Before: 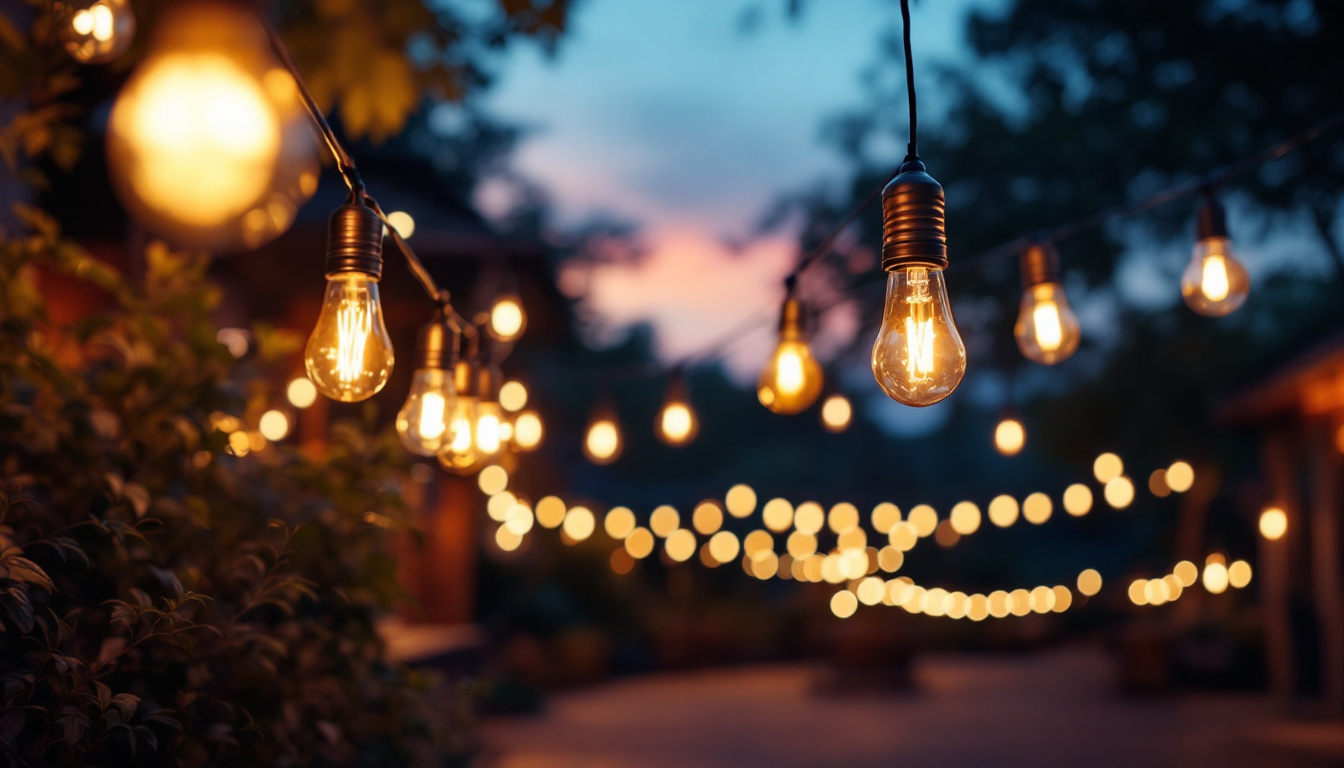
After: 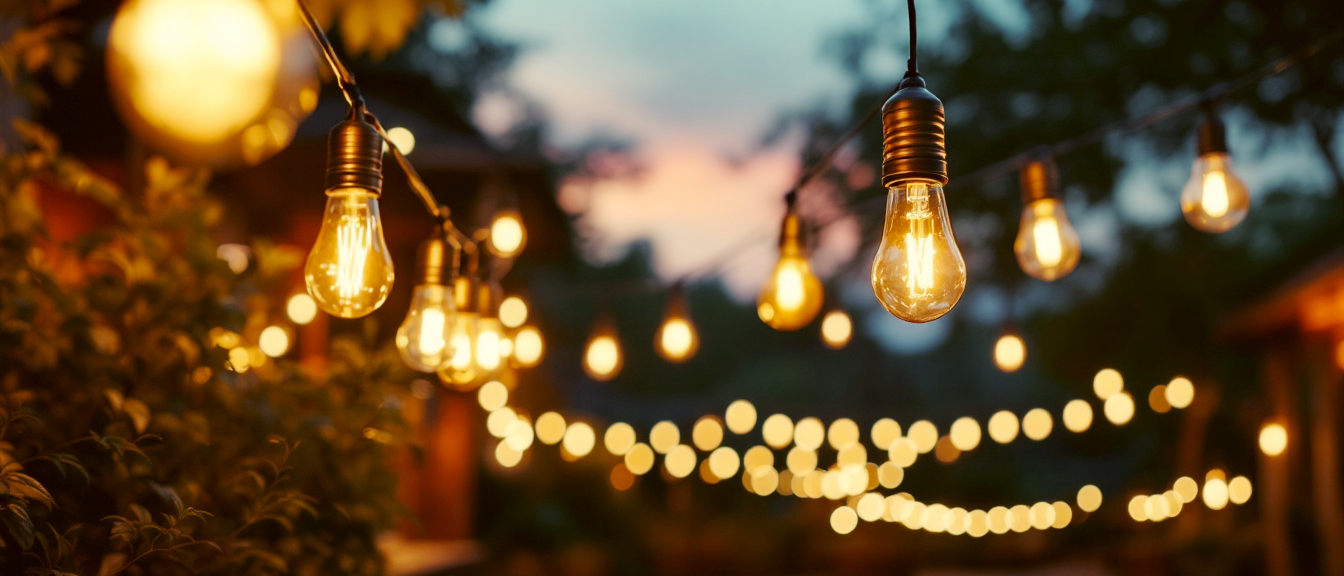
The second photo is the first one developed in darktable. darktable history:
crop: top 11.038%, bottom 13.962%
base curve: curves: ch0 [(0, 0) (0.158, 0.273) (0.879, 0.895) (1, 1)], preserve colors none
color correction: highlights a* -1.43, highlights b* 10.12, shadows a* 0.395, shadows b* 19.35
